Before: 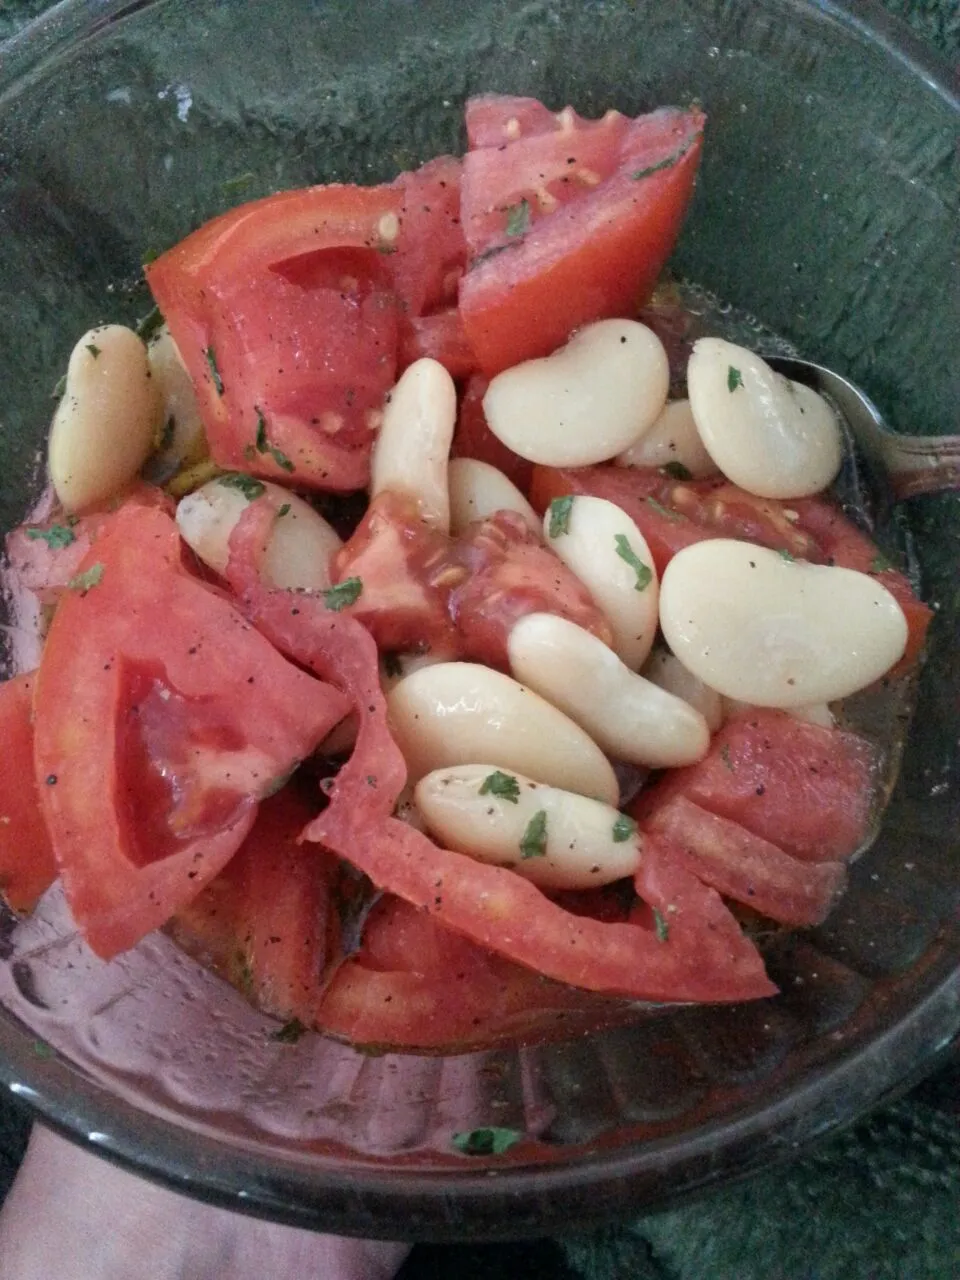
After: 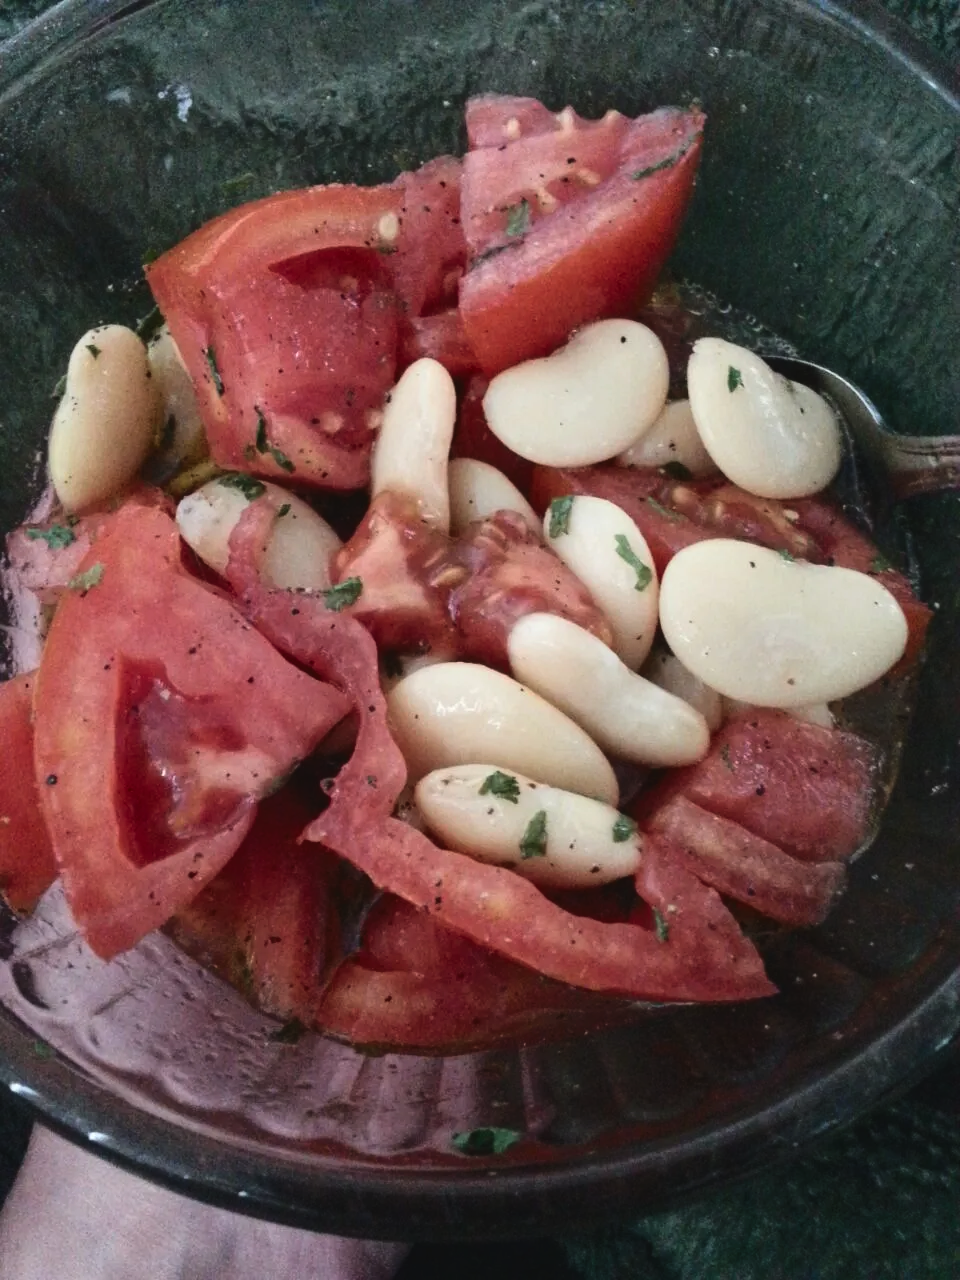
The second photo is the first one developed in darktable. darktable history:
tone curve: curves: ch0 [(0, 0) (0.003, 0.02) (0.011, 0.021) (0.025, 0.022) (0.044, 0.023) (0.069, 0.026) (0.1, 0.04) (0.136, 0.06) (0.177, 0.092) (0.224, 0.127) (0.277, 0.176) (0.335, 0.258) (0.399, 0.349) (0.468, 0.444) (0.543, 0.546) (0.623, 0.649) (0.709, 0.754) (0.801, 0.842) (0.898, 0.922) (1, 1)], color space Lab, independent channels, preserve colors none
contrast brightness saturation: contrast 0.029, brightness -0.044
exposure: black level correction -0.015, compensate exposure bias true, compensate highlight preservation false
